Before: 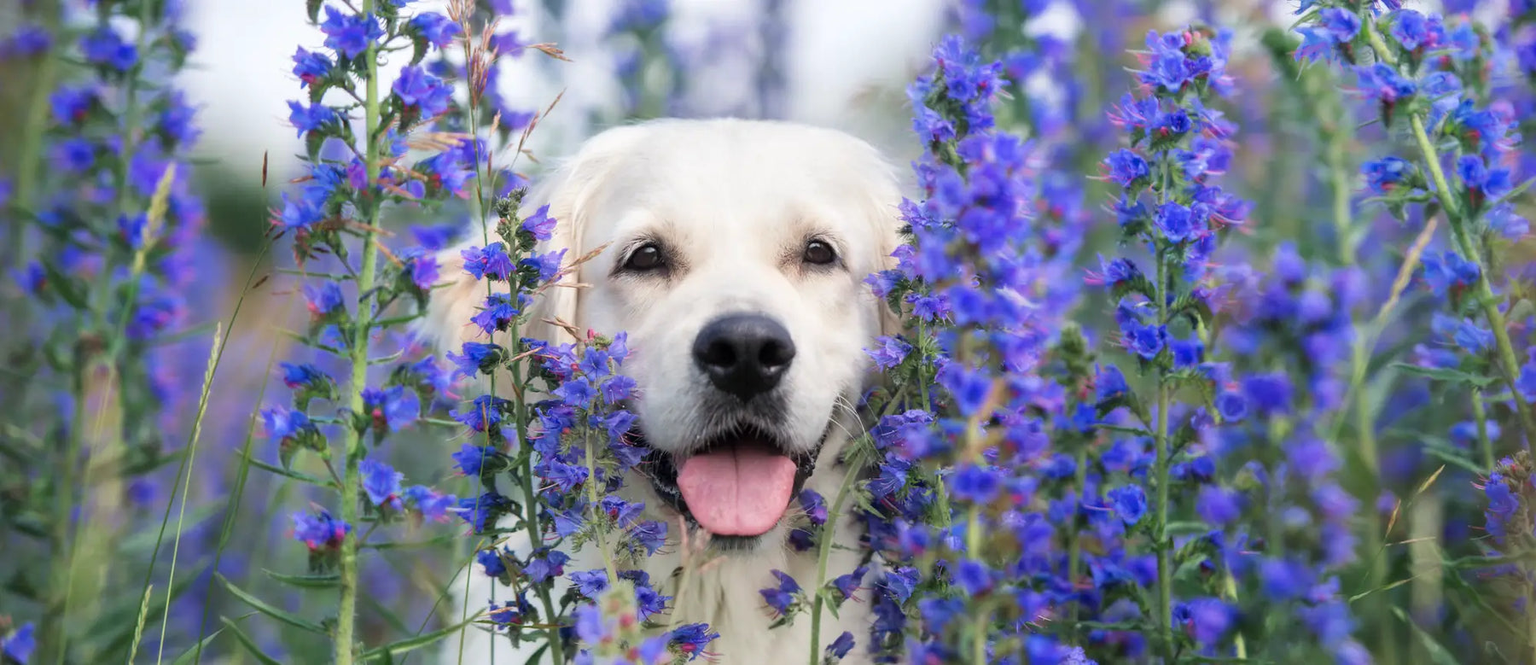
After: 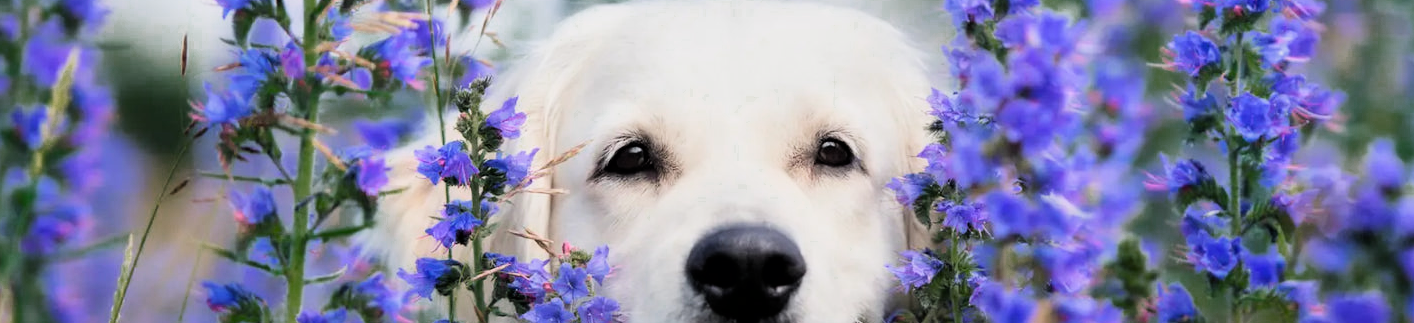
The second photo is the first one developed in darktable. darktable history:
color zones: curves: ch0 [(0.25, 0.5) (0.347, 0.092) (0.75, 0.5)]; ch1 [(0.25, 0.5) (0.33, 0.51) (0.75, 0.5)]
crop: left 7.036%, top 18.398%, right 14.379%, bottom 40.043%
filmic rgb: black relative exposure -16 EV, white relative exposure 6.29 EV, hardness 5.1, contrast 1.35
